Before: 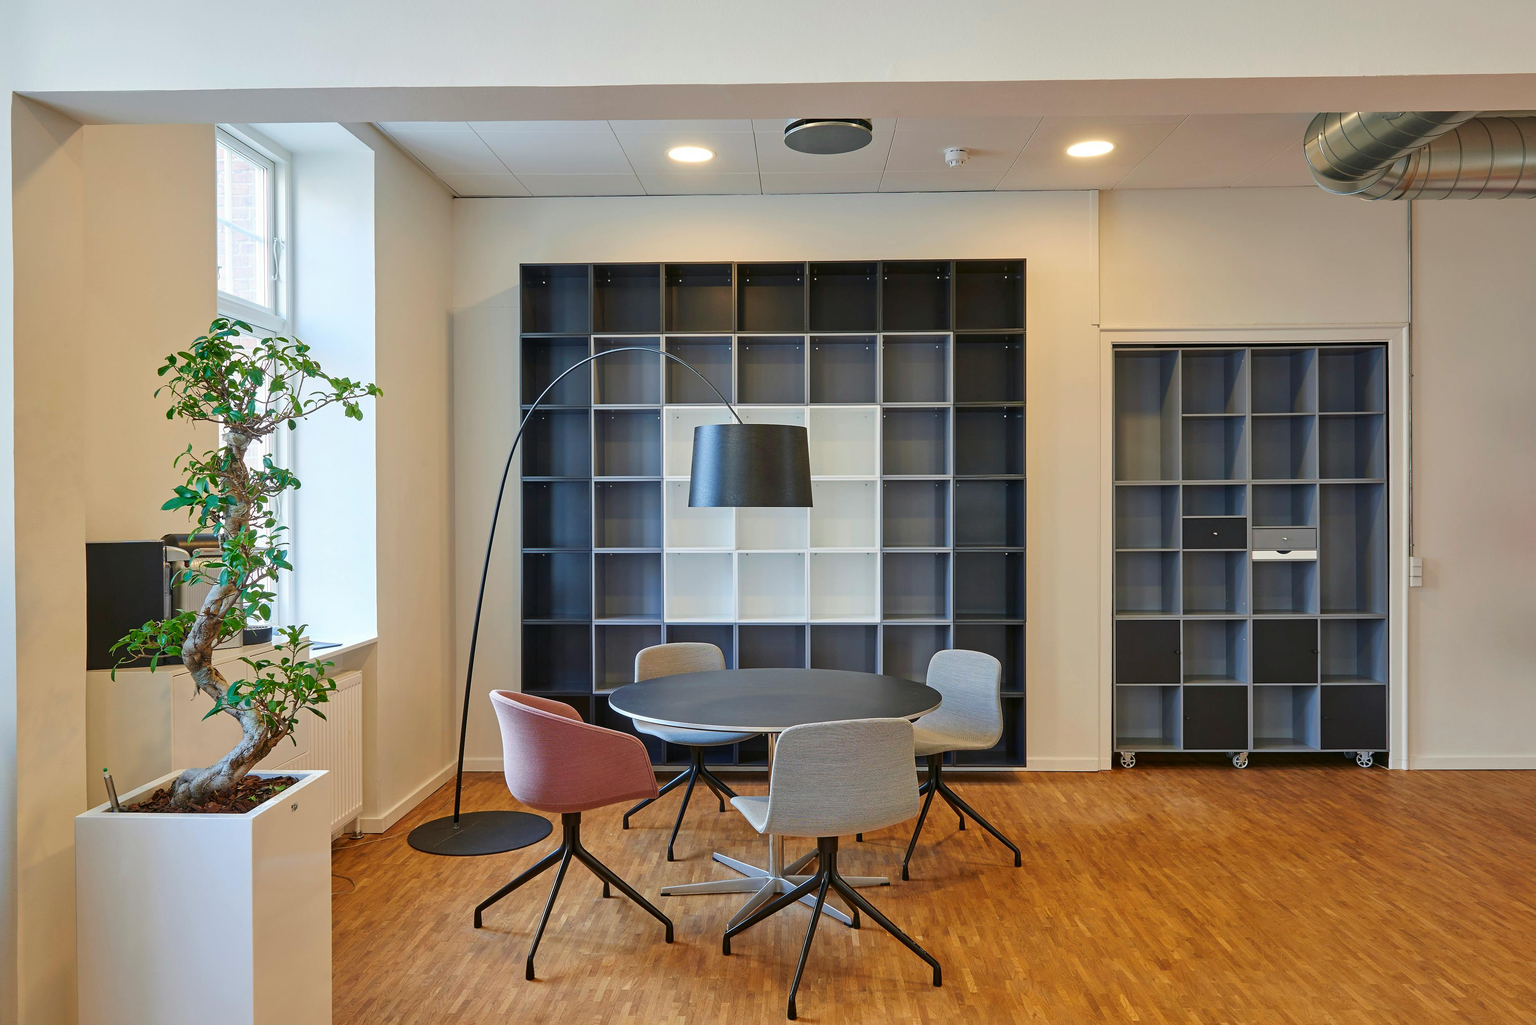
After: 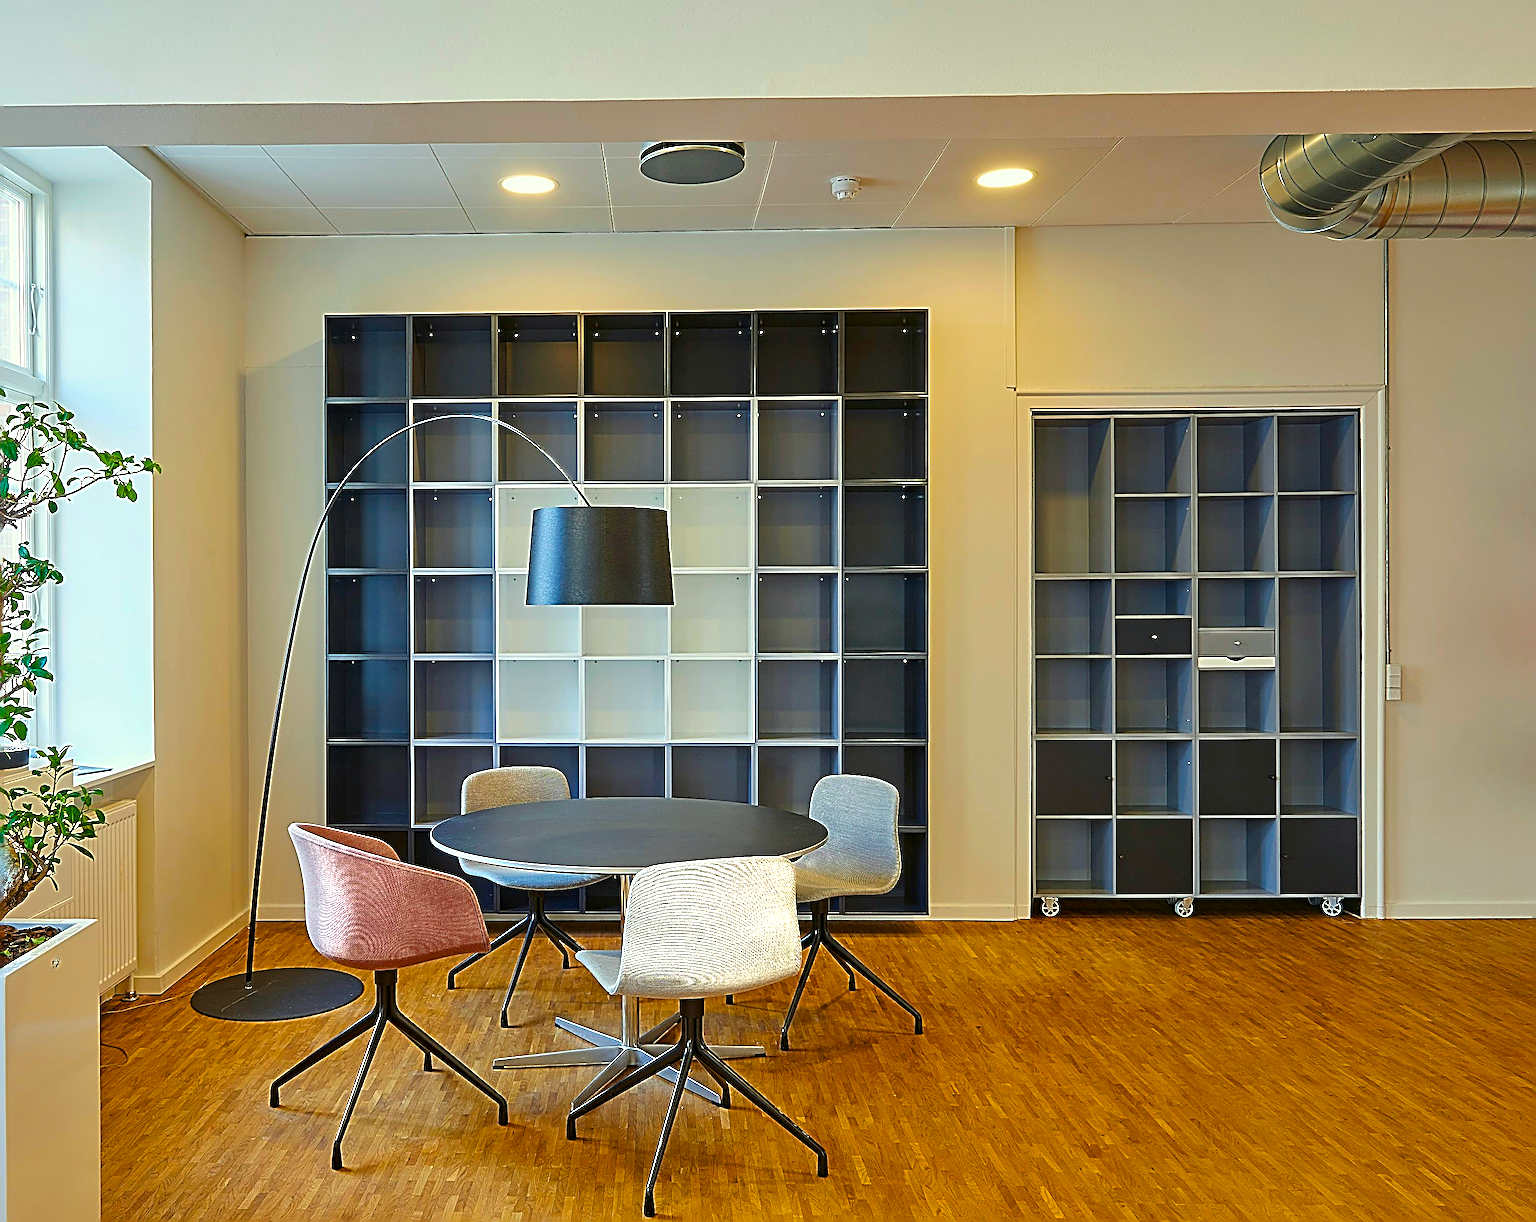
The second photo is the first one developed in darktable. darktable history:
crop: left 16.145%
color balance rgb: perceptual saturation grading › global saturation 40%, global vibrance 15%
color balance: input saturation 99%
color correction: highlights a* -4.28, highlights b* 6.53
sharpen: radius 3.158, amount 1.731
